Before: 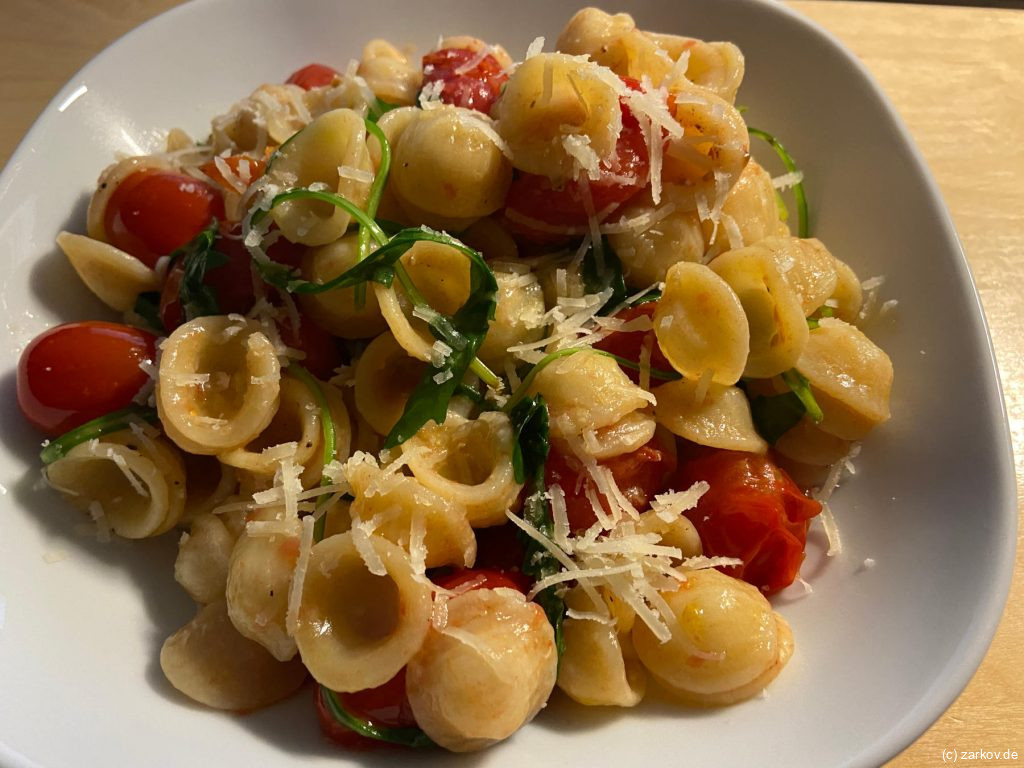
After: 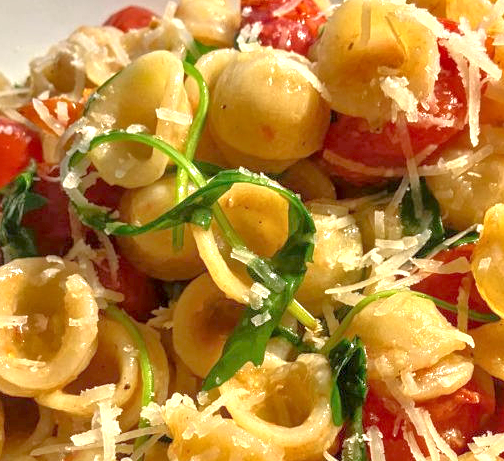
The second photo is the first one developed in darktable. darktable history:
tone equalizer: -8 EV 2 EV, -7 EV 2 EV, -6 EV 2 EV, -5 EV 2 EV, -4 EV 2 EV, -3 EV 1.5 EV, -2 EV 1 EV, -1 EV 0.5 EV
crop: left 17.835%, top 7.675%, right 32.881%, bottom 32.213%
local contrast: detail 130%
exposure: exposure 0.64 EV, compensate highlight preservation false
